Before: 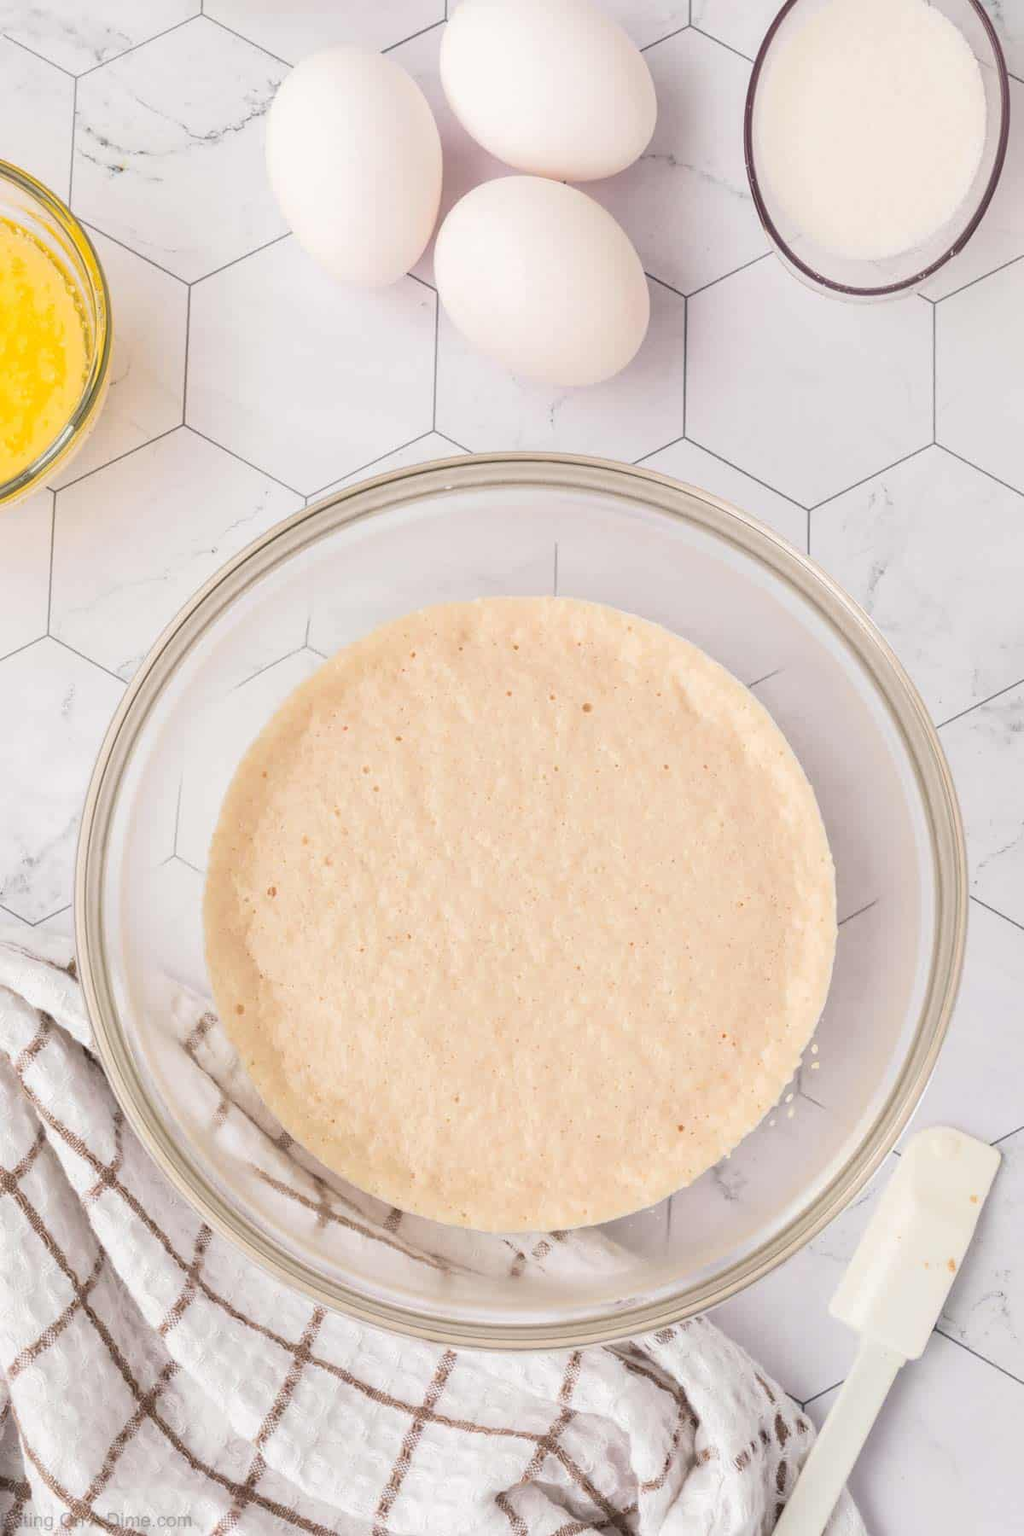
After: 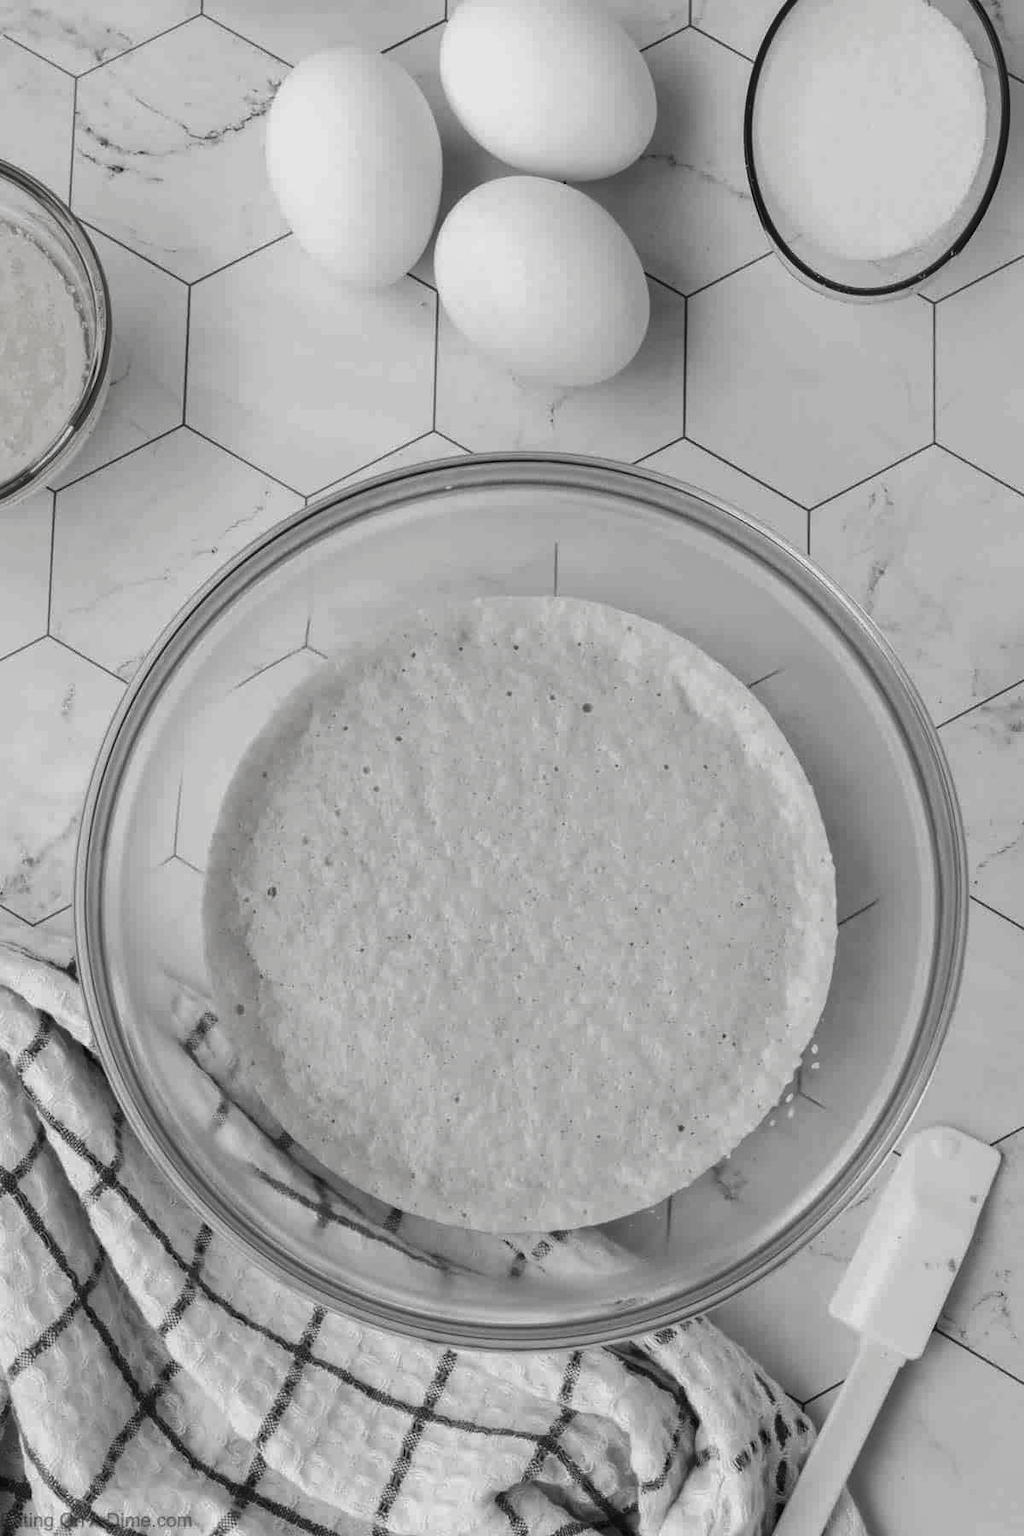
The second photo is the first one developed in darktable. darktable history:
contrast brightness saturation: contrast -0.031, brightness -0.581, saturation -0.981
